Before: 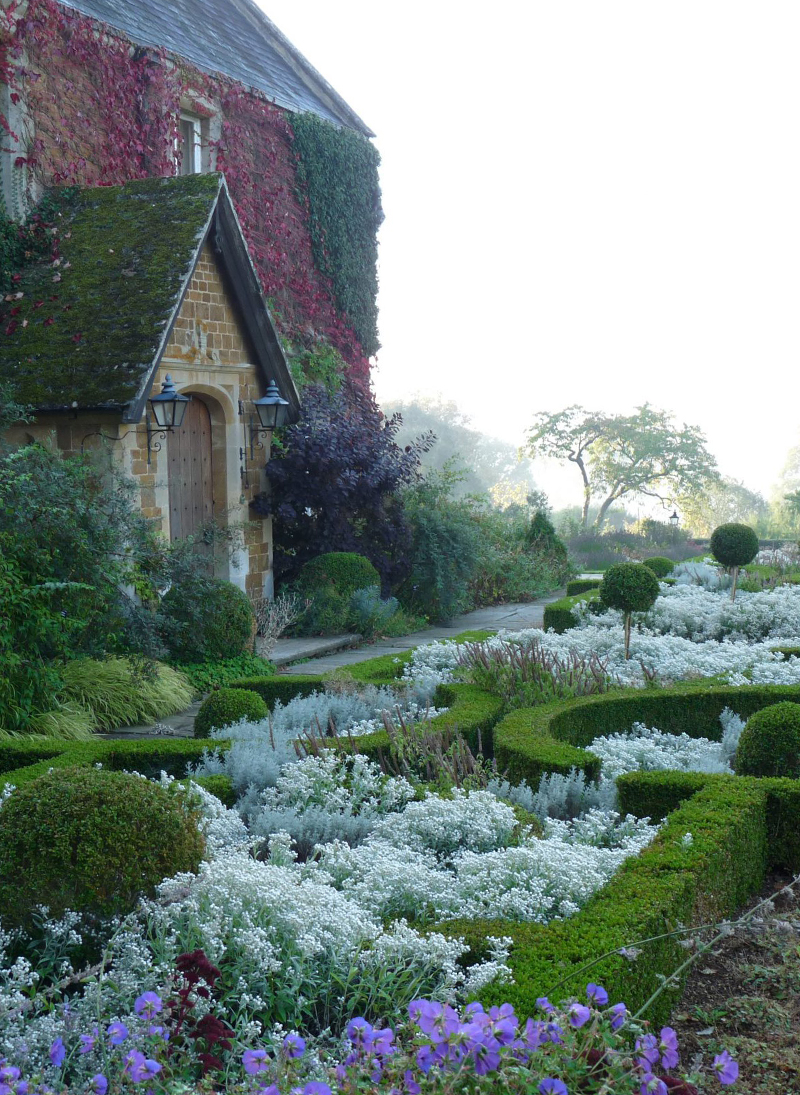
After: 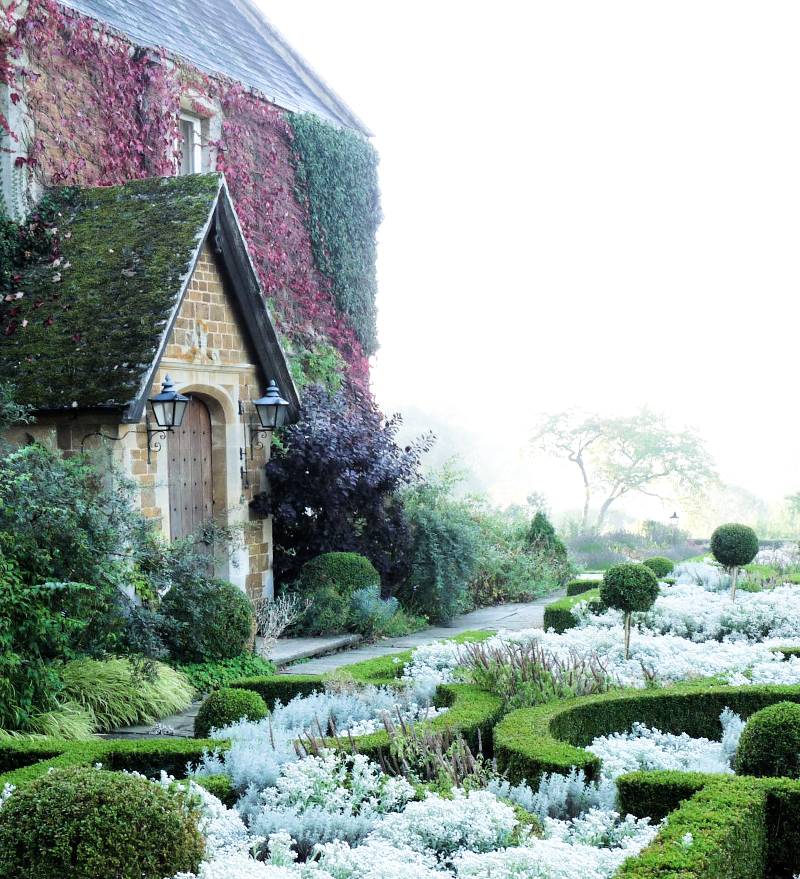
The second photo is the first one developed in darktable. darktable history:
filmic rgb: black relative exposure -5 EV, white relative exposure 3.5 EV, hardness 3.19, contrast 1.5, highlights saturation mix -50%
exposure: black level correction -0.002, exposure 1.115 EV, compensate highlight preservation false
crop: bottom 19.644%
